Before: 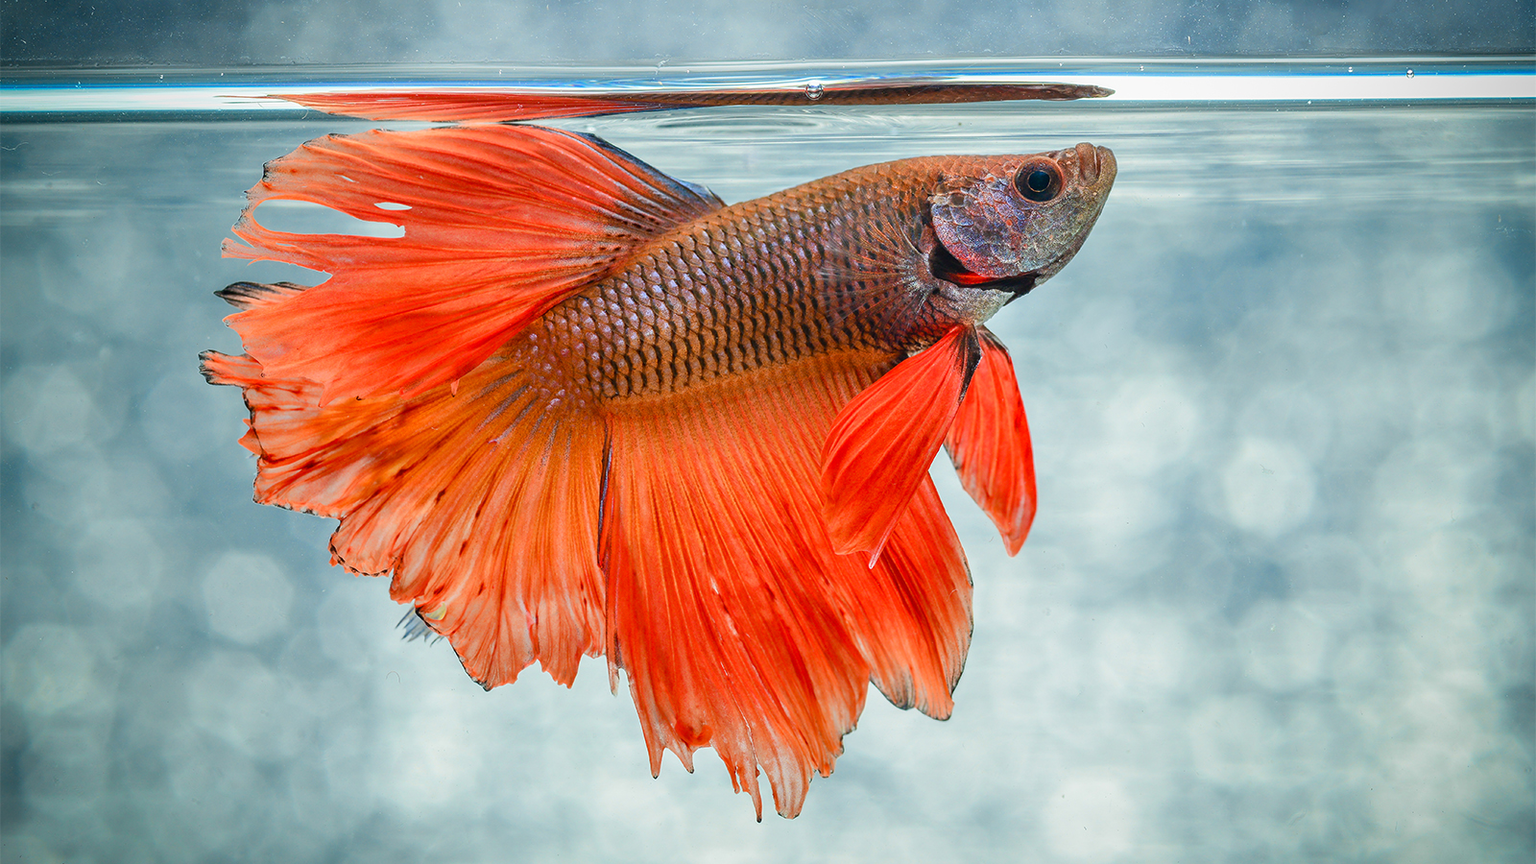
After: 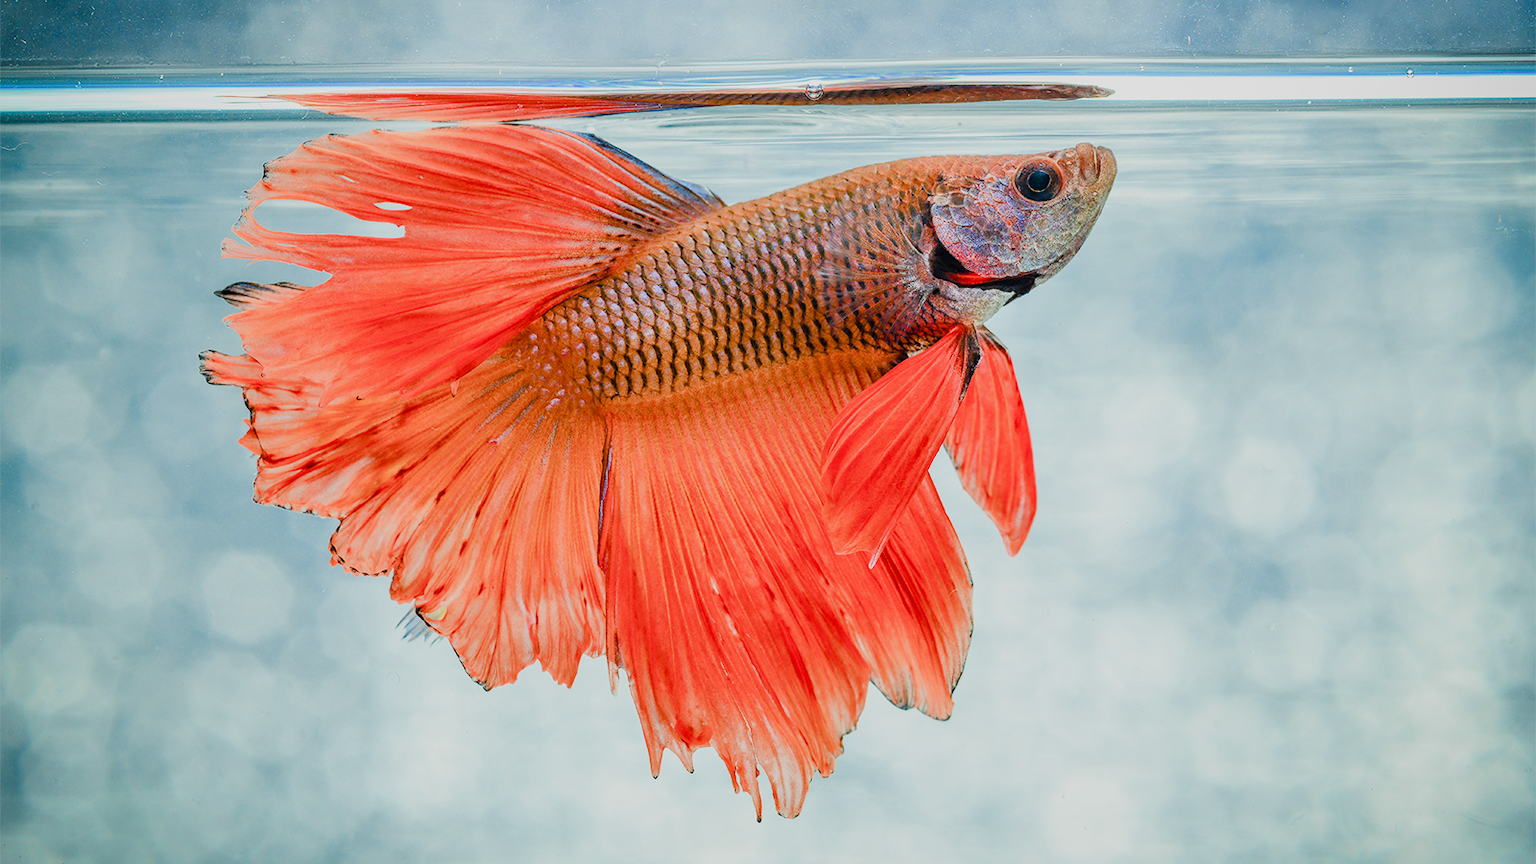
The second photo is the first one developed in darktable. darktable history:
exposure: exposure 0.74 EV, compensate highlight preservation false
color balance rgb: perceptual saturation grading › global saturation 20%, perceptual saturation grading › highlights -25%, perceptual saturation grading › shadows 25%
filmic rgb: black relative exposure -6.82 EV, white relative exposure 5.89 EV, hardness 2.71
